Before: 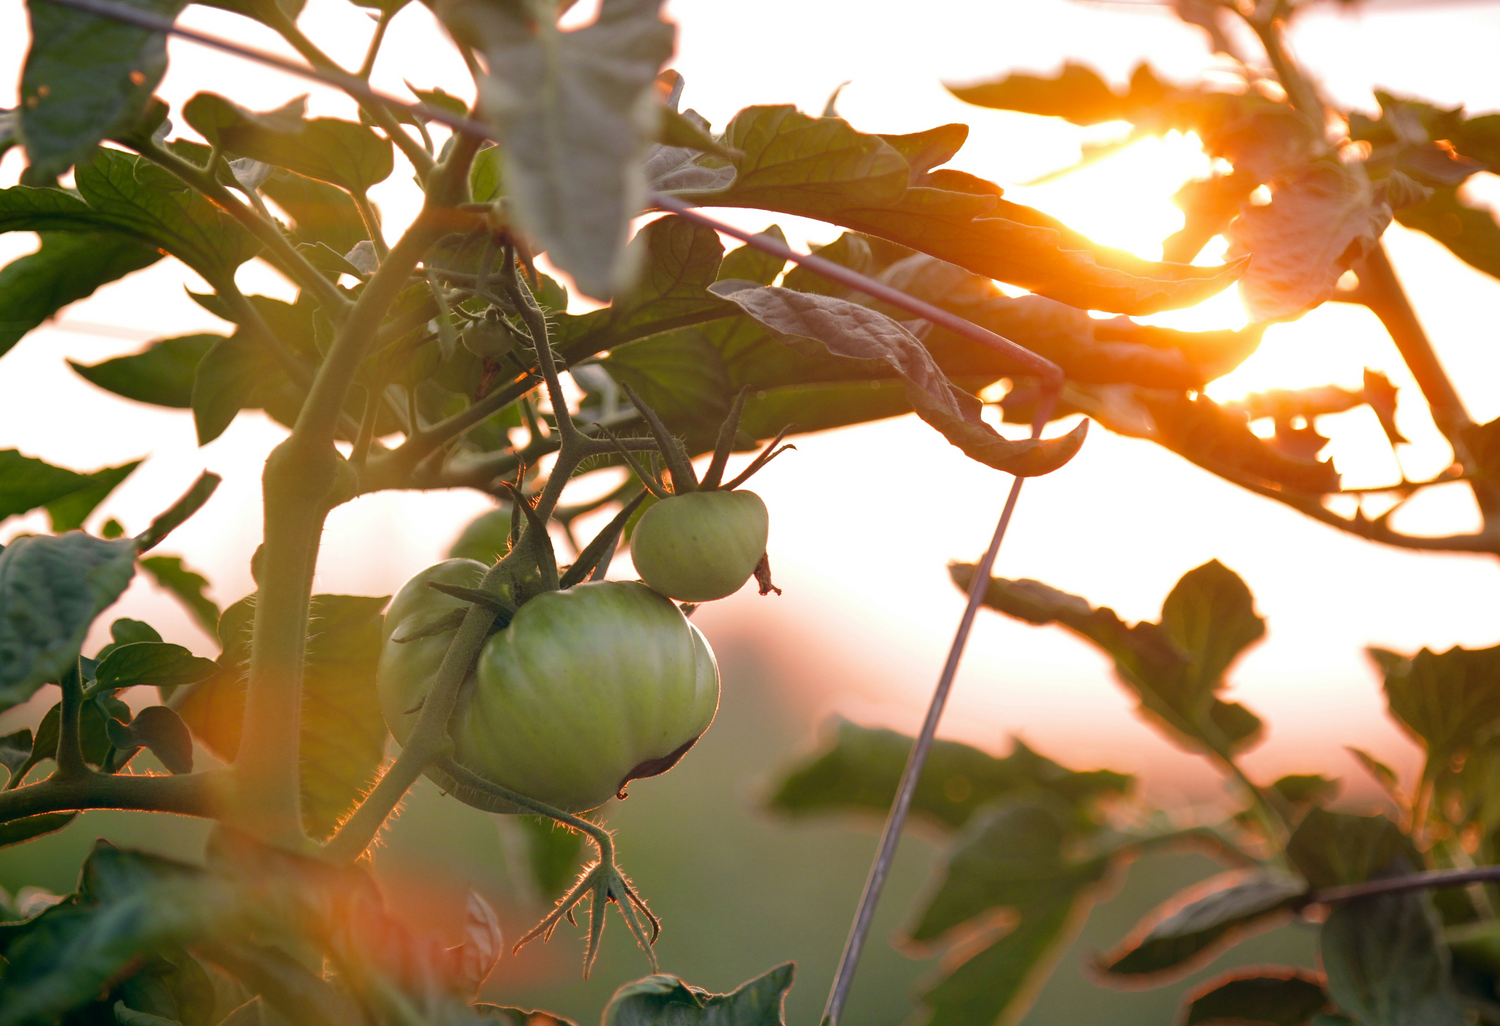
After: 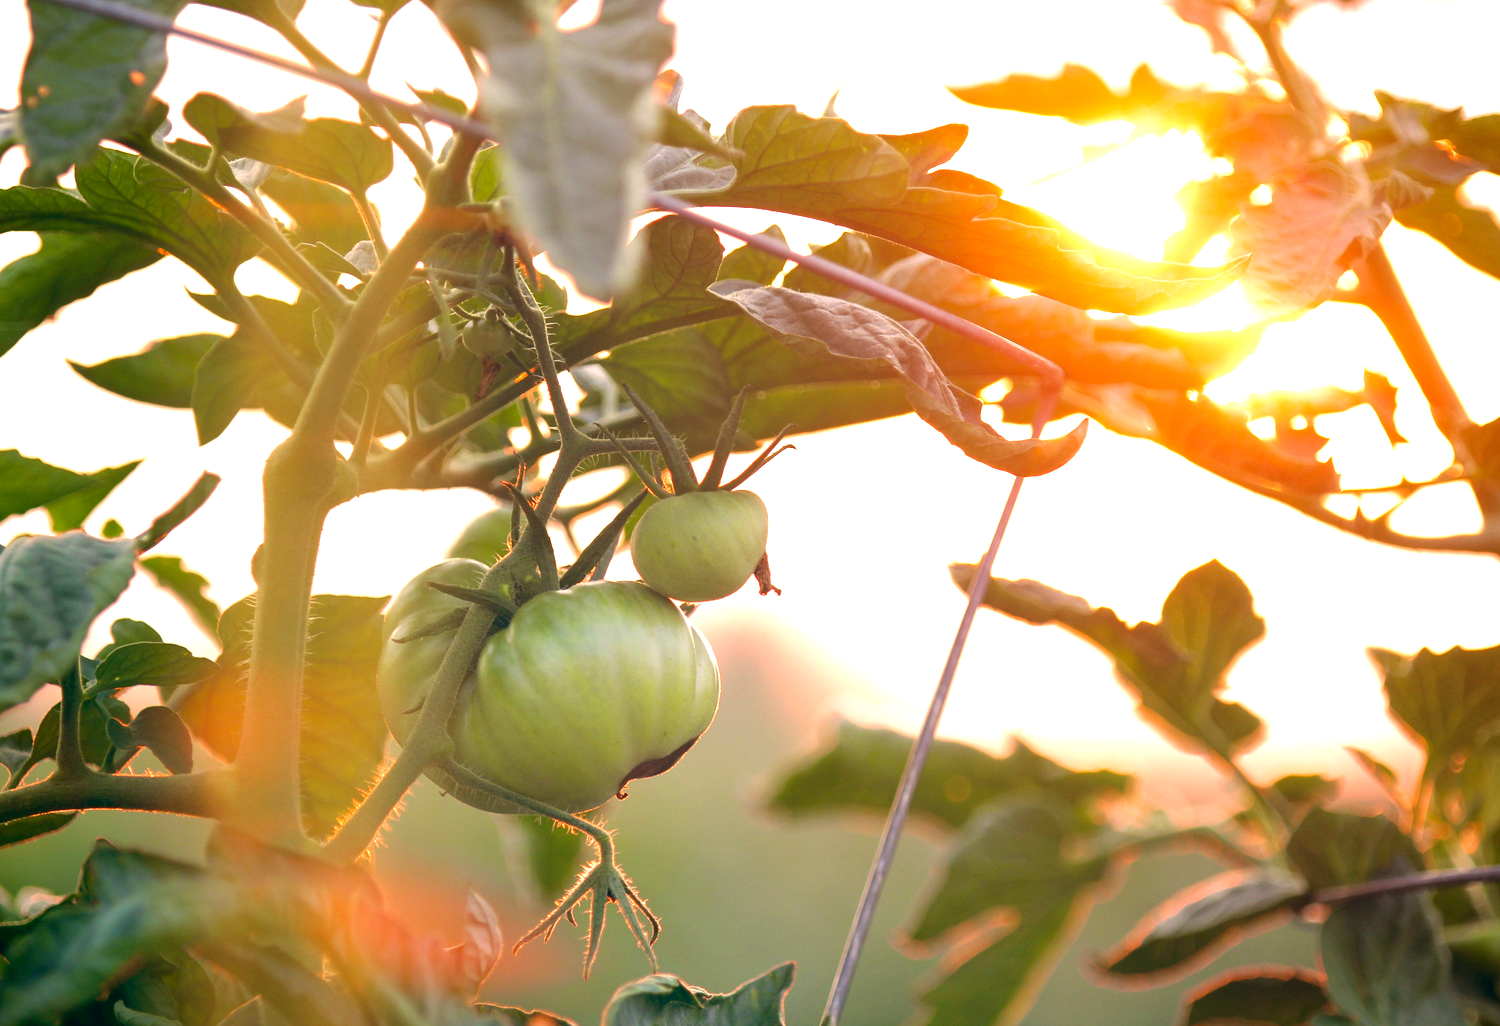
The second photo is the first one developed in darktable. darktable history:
exposure: black level correction 0.001, exposure 1.039 EV, compensate highlight preservation false
